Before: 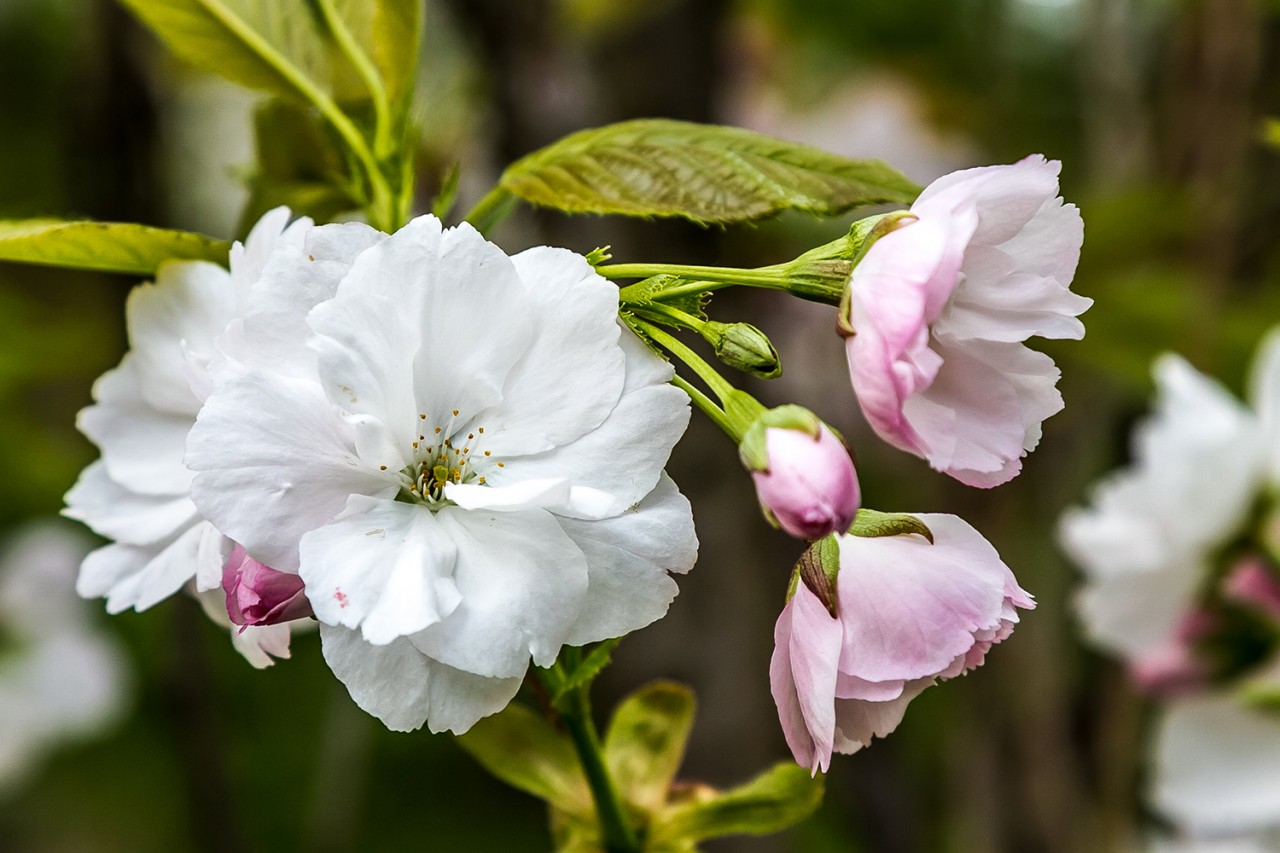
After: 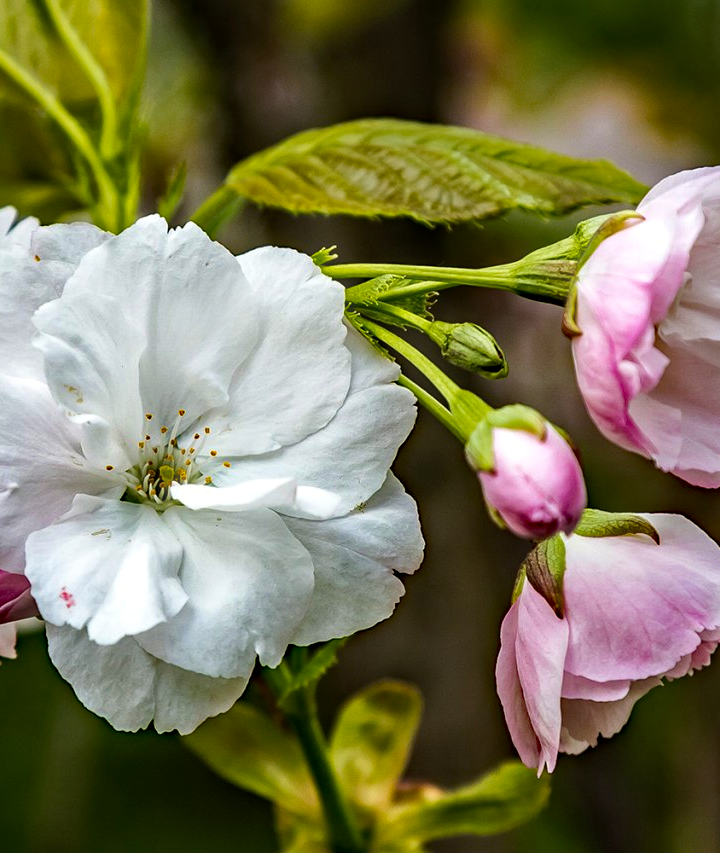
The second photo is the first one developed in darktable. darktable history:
haze removal: strength 0.518, distance 0.923, compatibility mode true, adaptive false
crop: left 21.467%, right 22.283%
